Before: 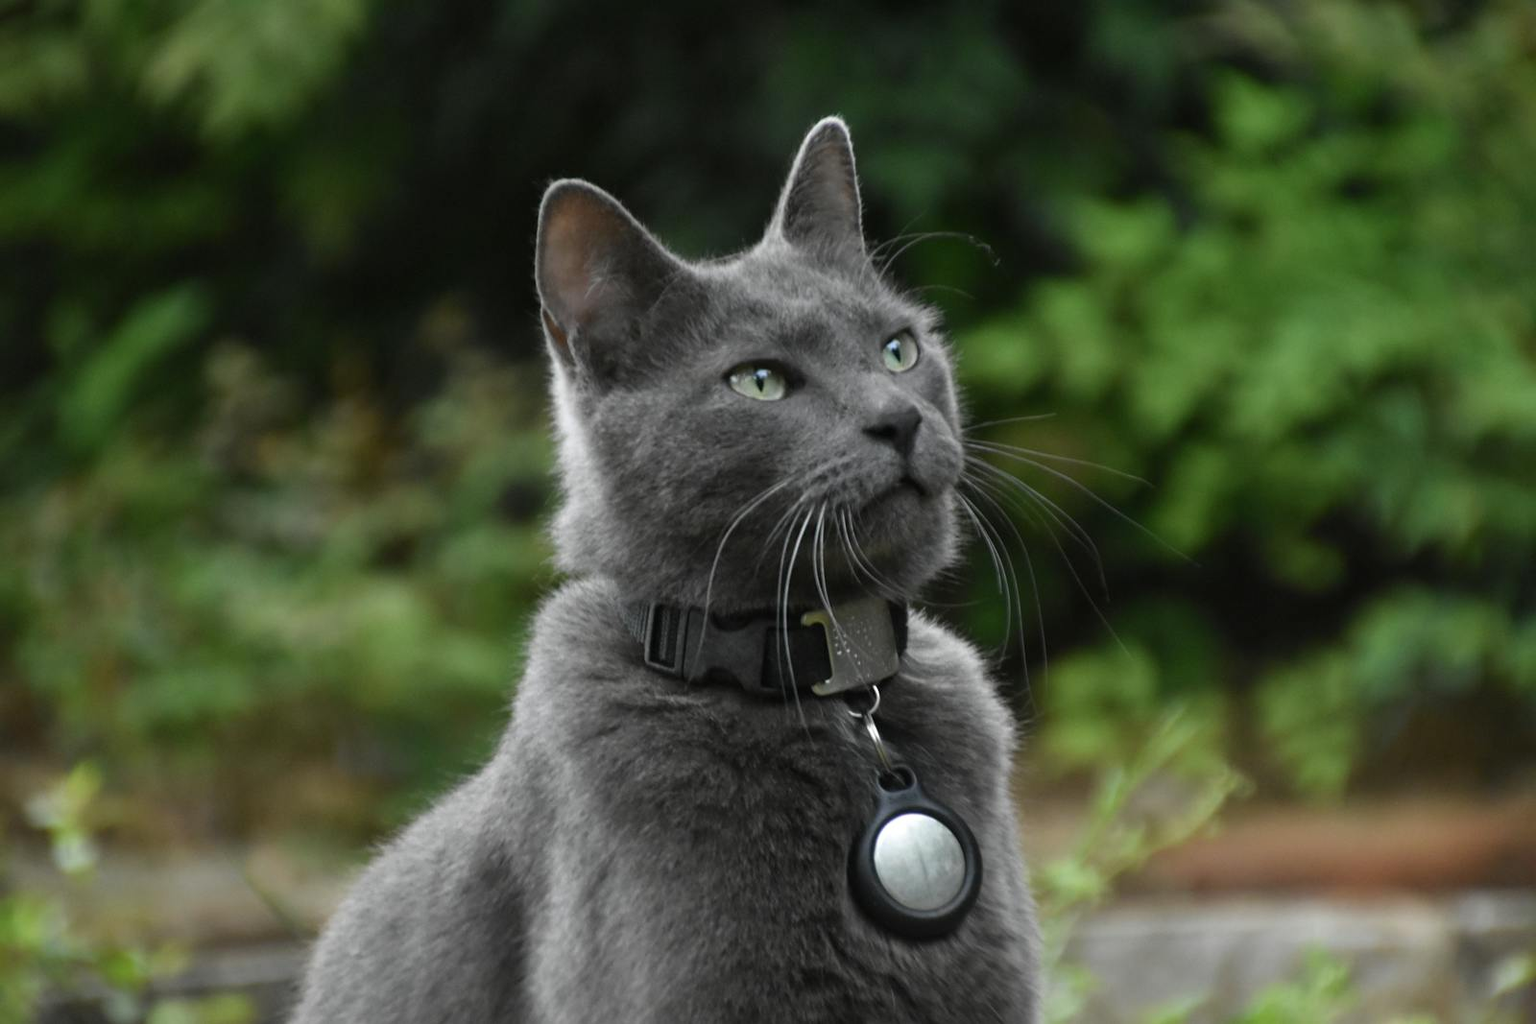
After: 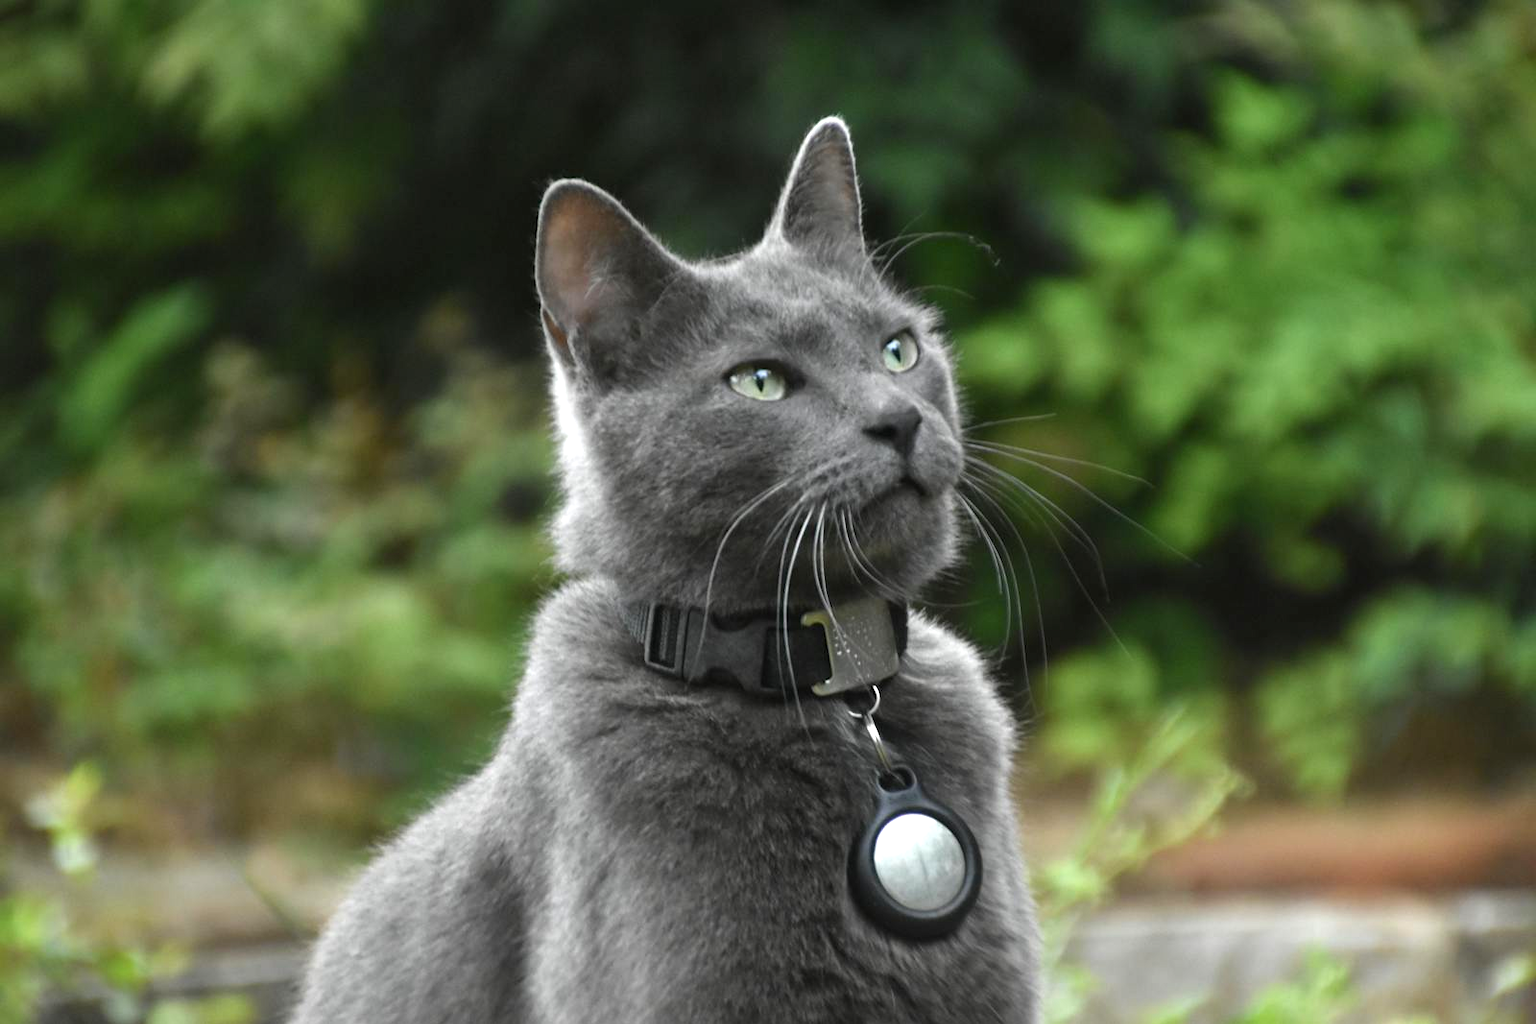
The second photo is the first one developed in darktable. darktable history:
exposure: black level correction 0, exposure 0.7 EV, compensate exposure bias true, compensate highlight preservation false
